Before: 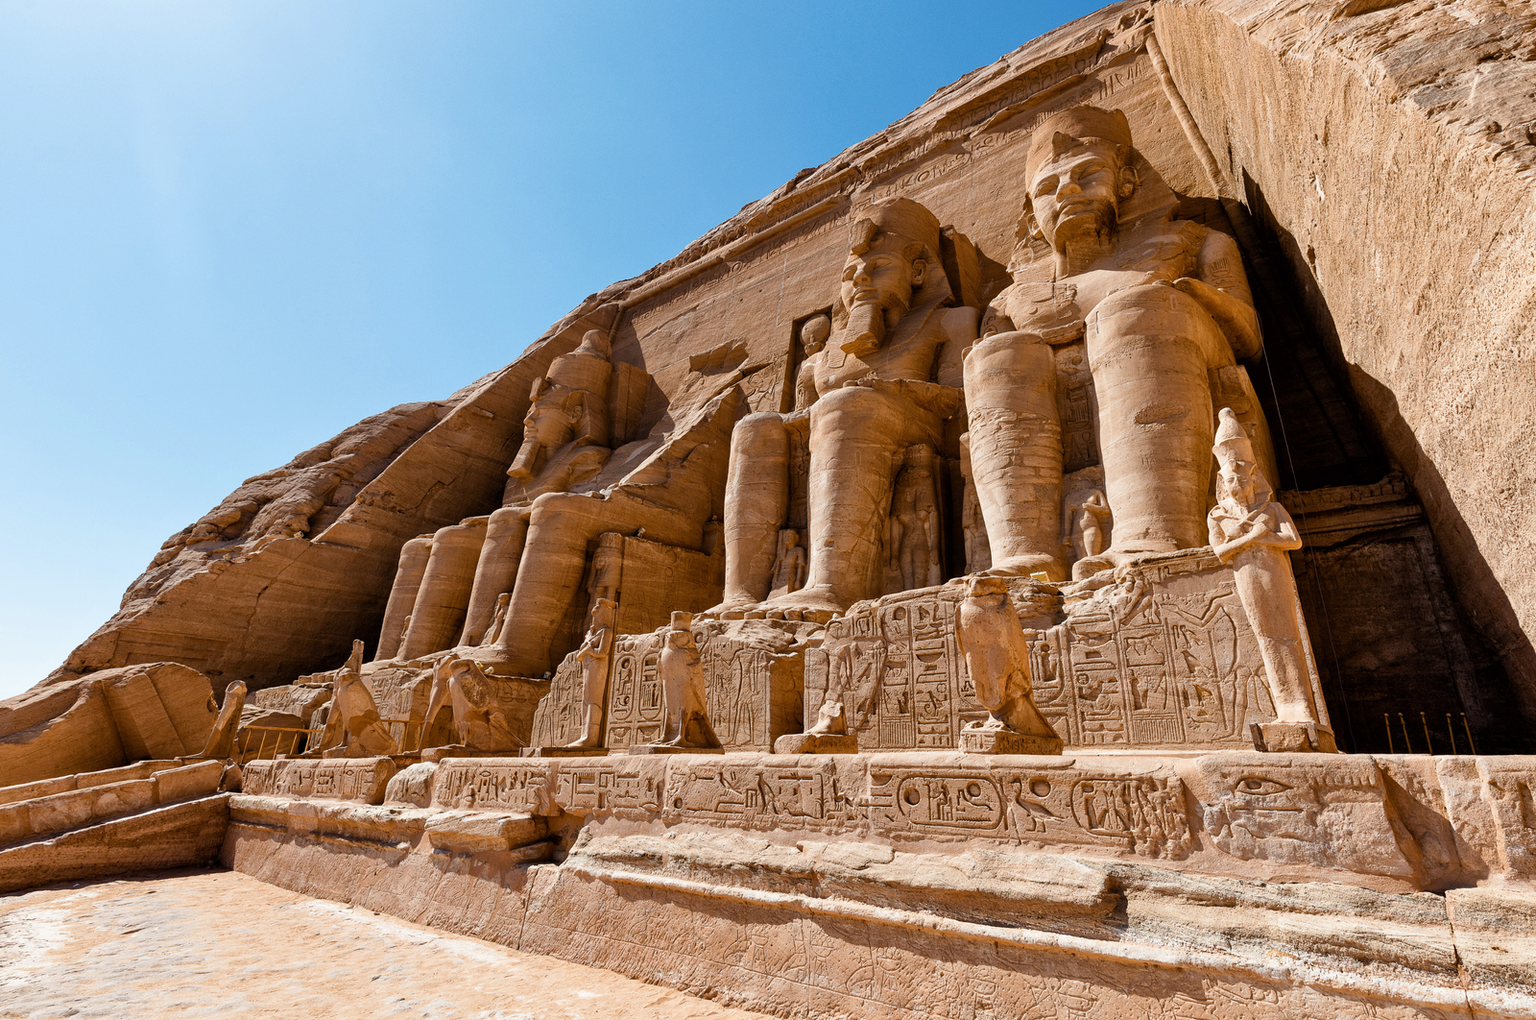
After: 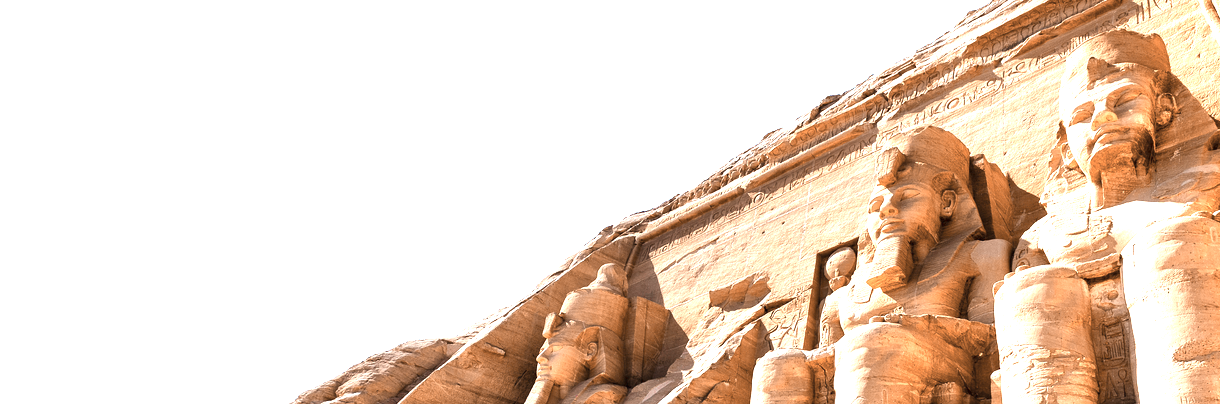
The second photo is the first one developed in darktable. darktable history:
color zones: curves: ch0 [(0.009, 0.528) (0.136, 0.6) (0.255, 0.586) (0.39, 0.528) (0.522, 0.584) (0.686, 0.736) (0.849, 0.561)]; ch1 [(0.045, 0.781) (0.14, 0.416) (0.257, 0.695) (0.442, 0.032) (0.738, 0.338) (0.818, 0.632) (0.891, 0.741) (1, 0.704)]; ch2 [(0, 0.667) (0.141, 0.52) (0.26, 0.37) (0.474, 0.432) (0.743, 0.286)]
crop: left 0.579%, top 7.627%, right 23.167%, bottom 54.275%
exposure: black level correction 0, exposure 1.45 EV, compensate exposure bias true, compensate highlight preservation false
